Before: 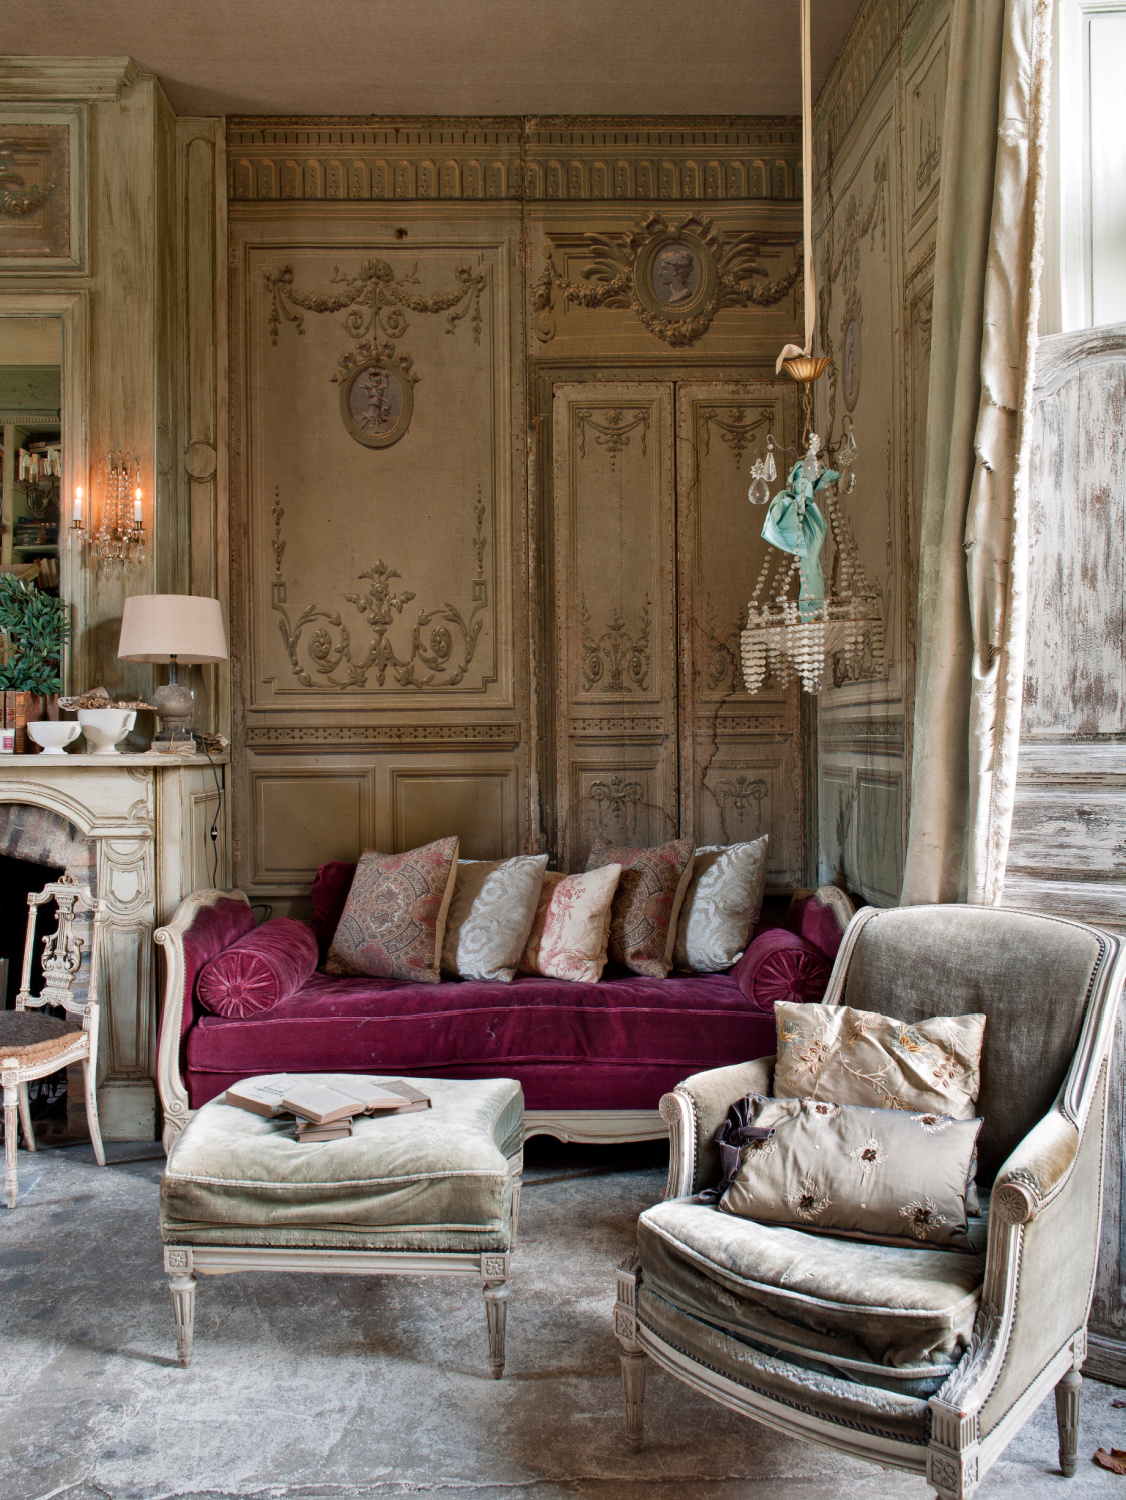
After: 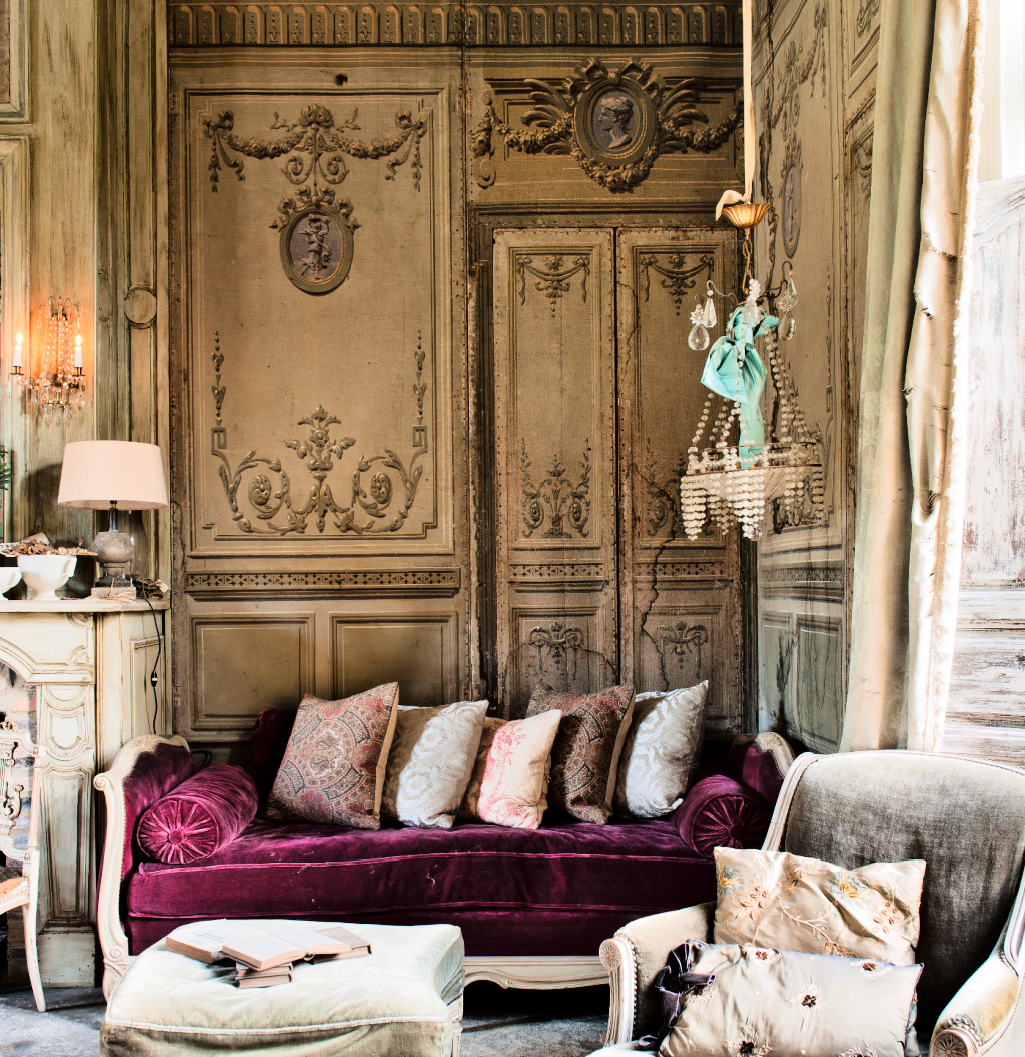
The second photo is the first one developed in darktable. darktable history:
tone curve: curves: ch0 [(0, 0) (0.003, 0.001) (0.011, 0.004) (0.025, 0.008) (0.044, 0.015) (0.069, 0.022) (0.1, 0.031) (0.136, 0.052) (0.177, 0.101) (0.224, 0.181) (0.277, 0.289) (0.335, 0.418) (0.399, 0.541) (0.468, 0.65) (0.543, 0.739) (0.623, 0.817) (0.709, 0.882) (0.801, 0.919) (0.898, 0.958) (1, 1)], color space Lab, linked channels, preserve colors none
crop: left 5.384%, top 10.269%, right 3.524%, bottom 19.252%
